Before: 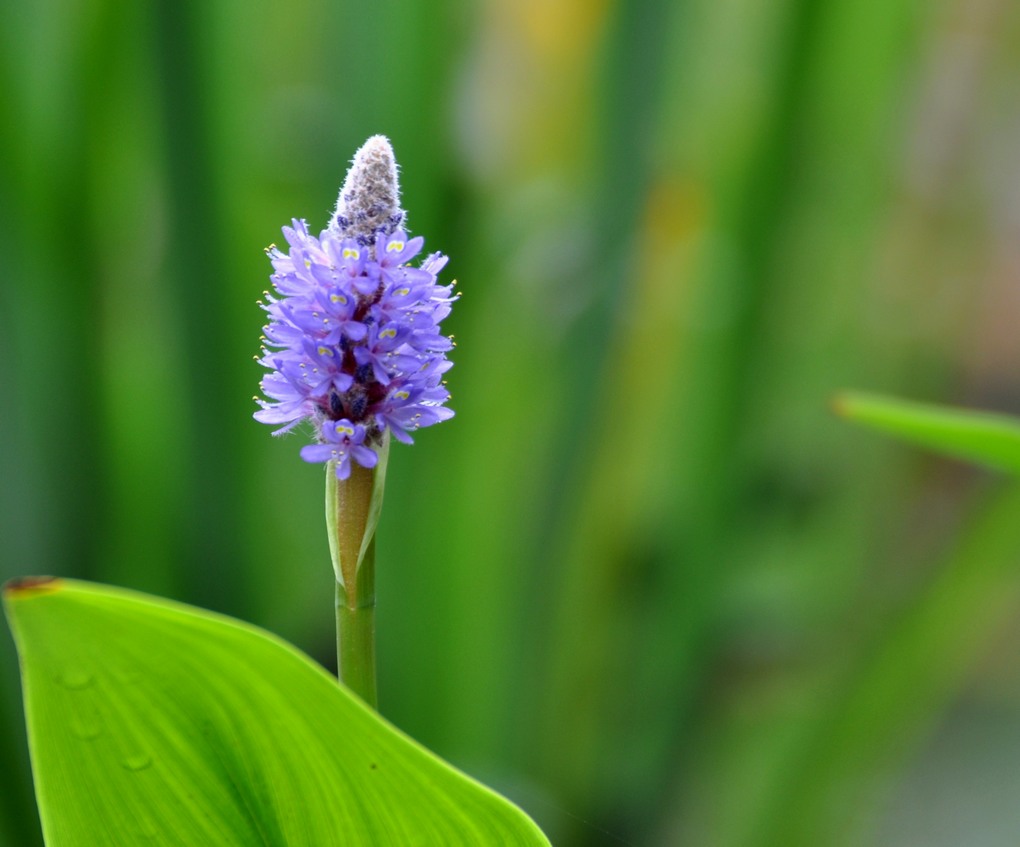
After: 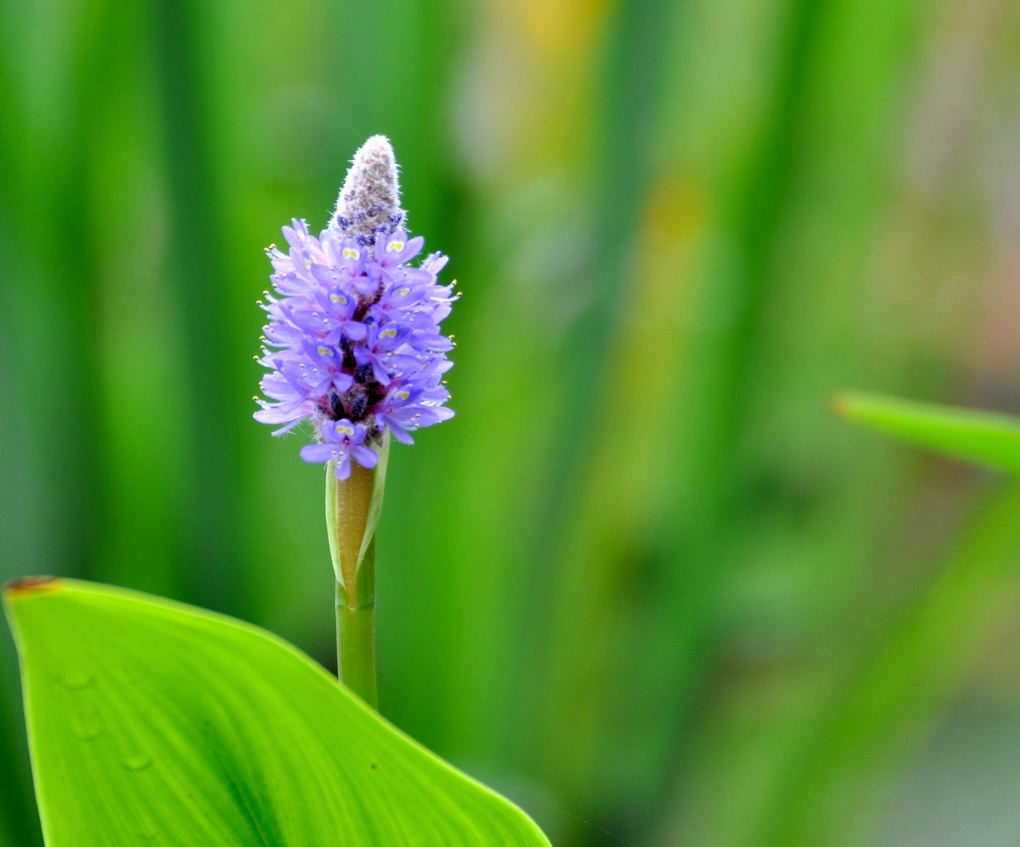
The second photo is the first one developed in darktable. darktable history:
exposure: exposure -0.301 EV, compensate highlight preservation false
levels: levels [0.044, 0.416, 0.908]
shadows and highlights: soften with gaussian
